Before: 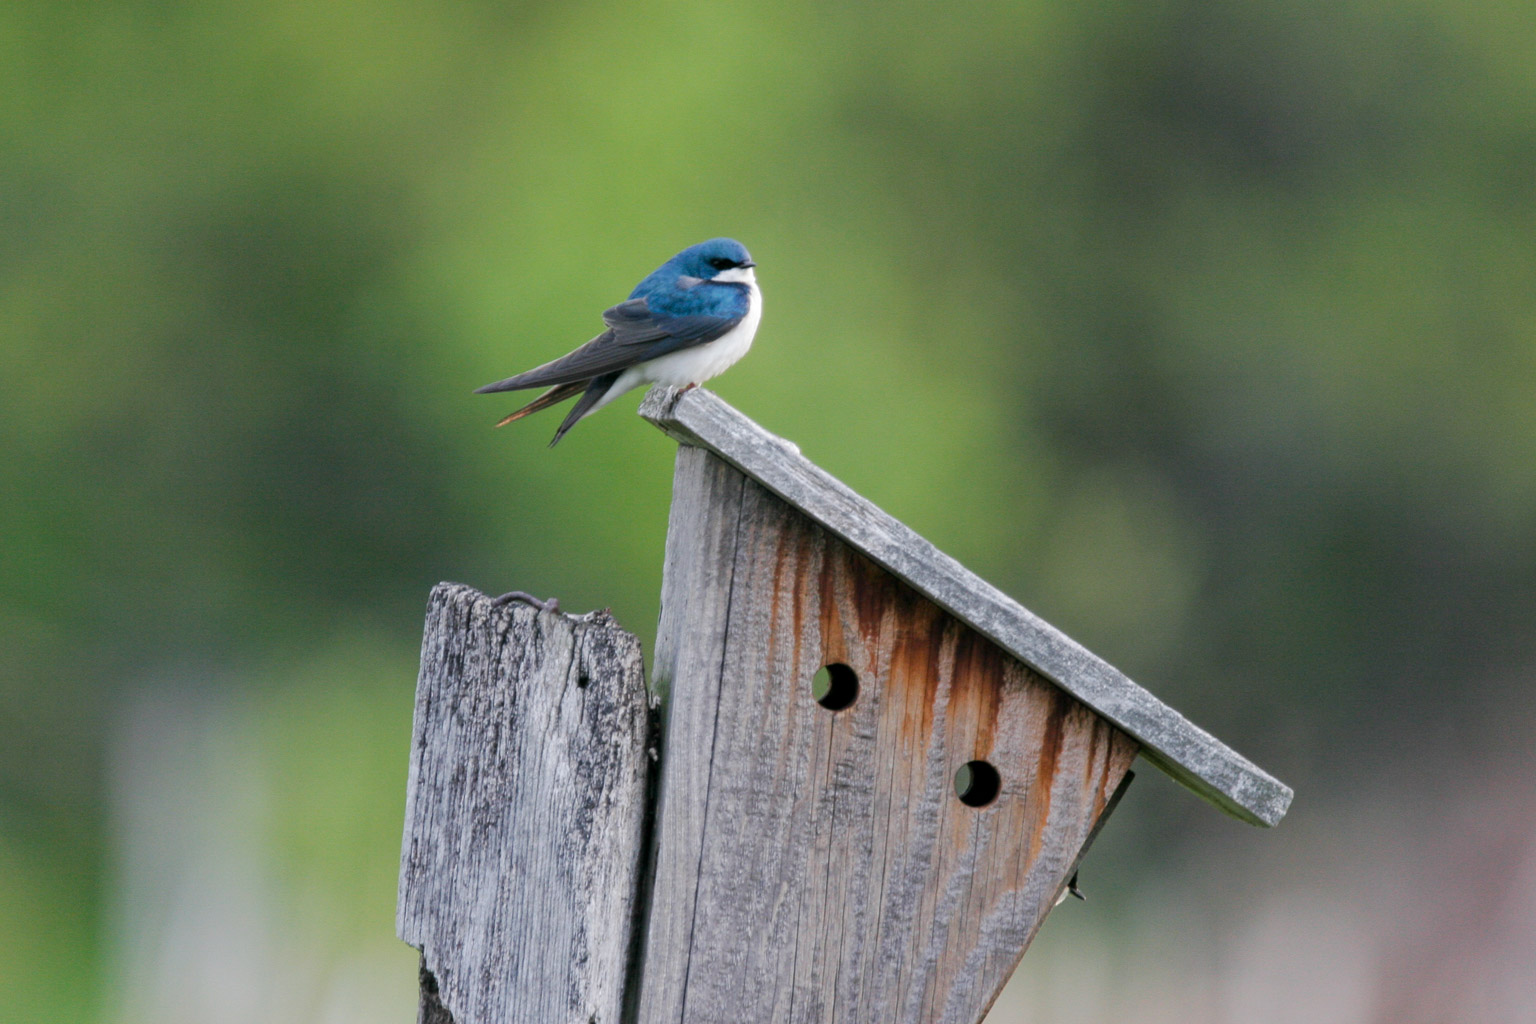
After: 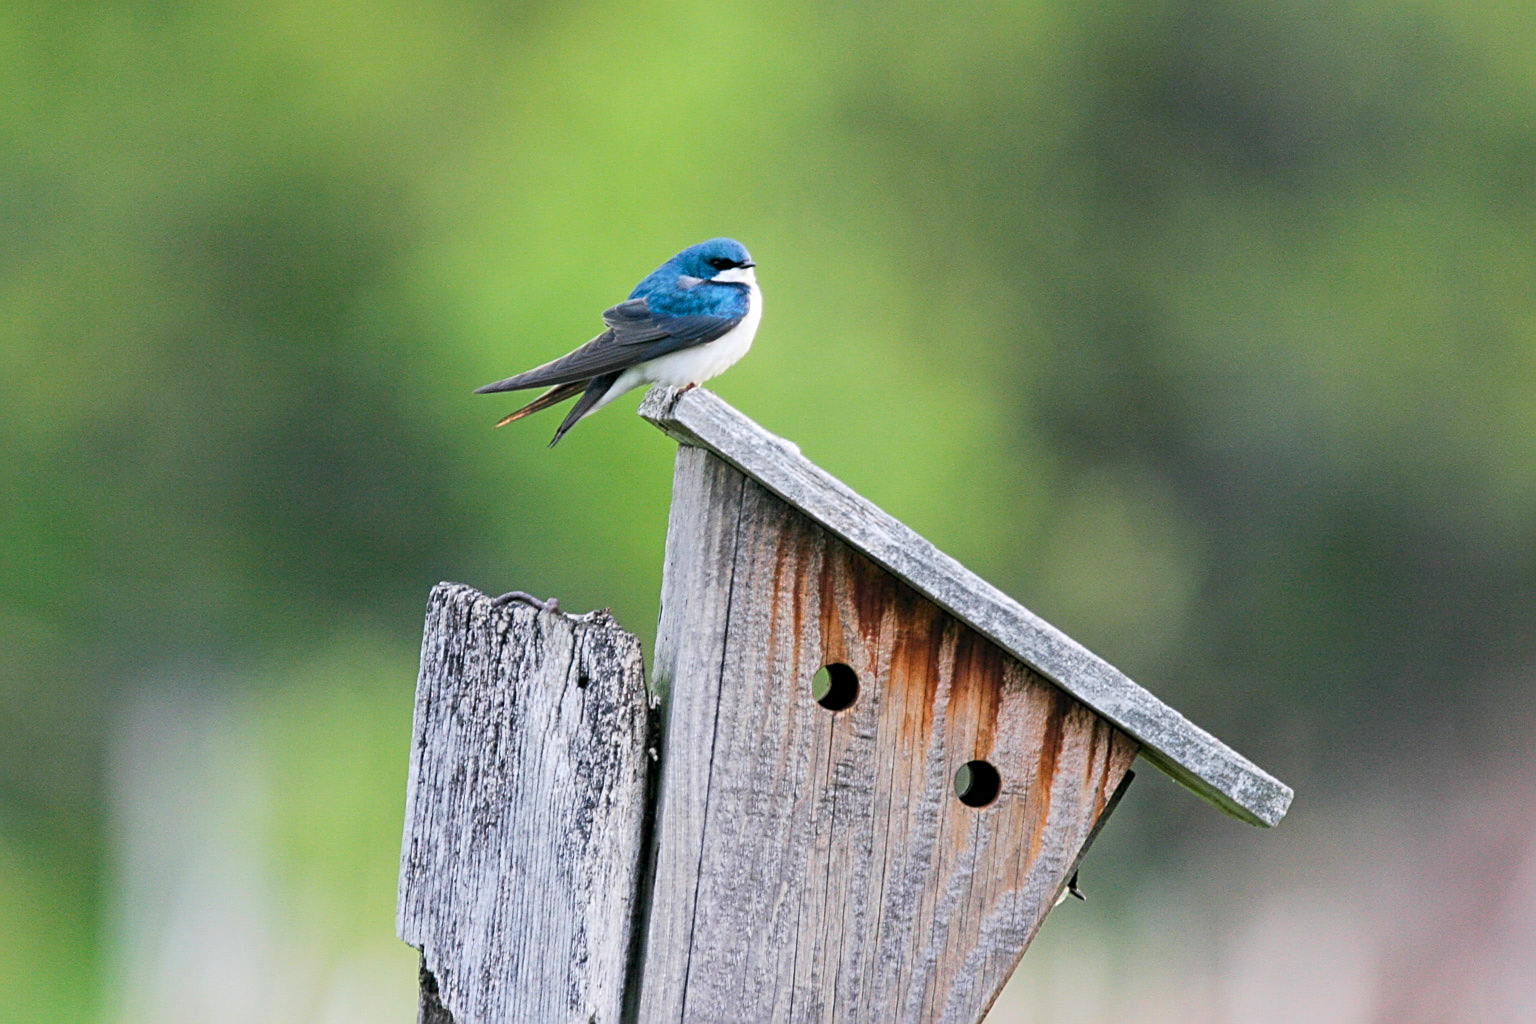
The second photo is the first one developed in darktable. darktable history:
contrast brightness saturation: contrast 0.203, brightness 0.156, saturation 0.226
sharpen: radius 2.532, amount 0.62
